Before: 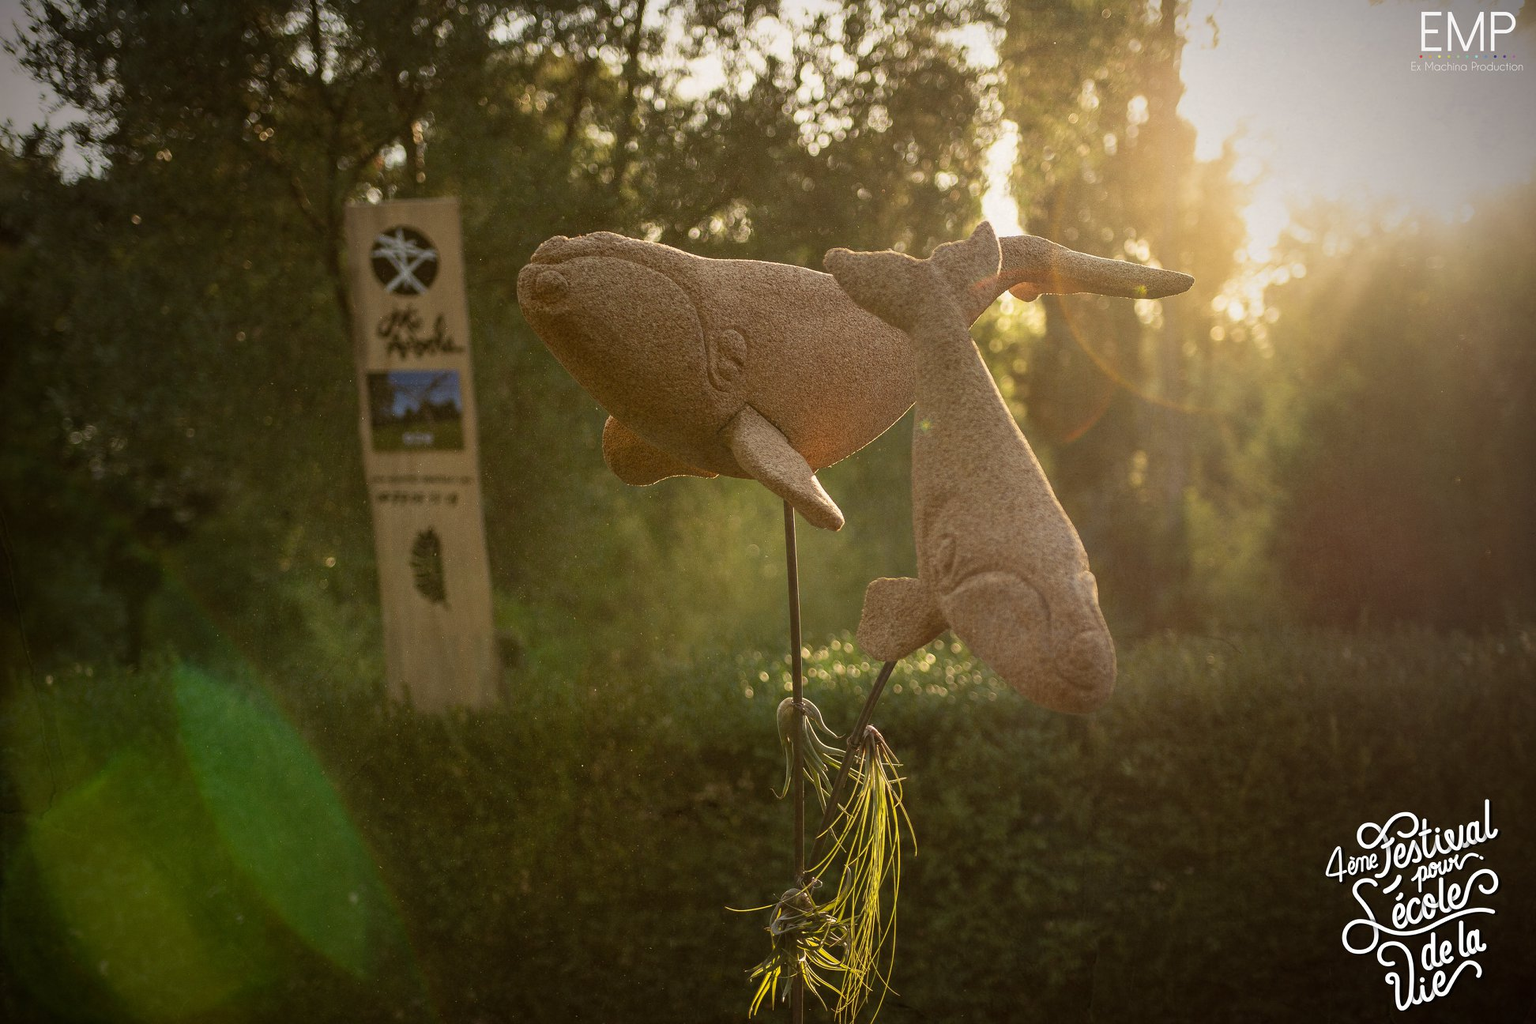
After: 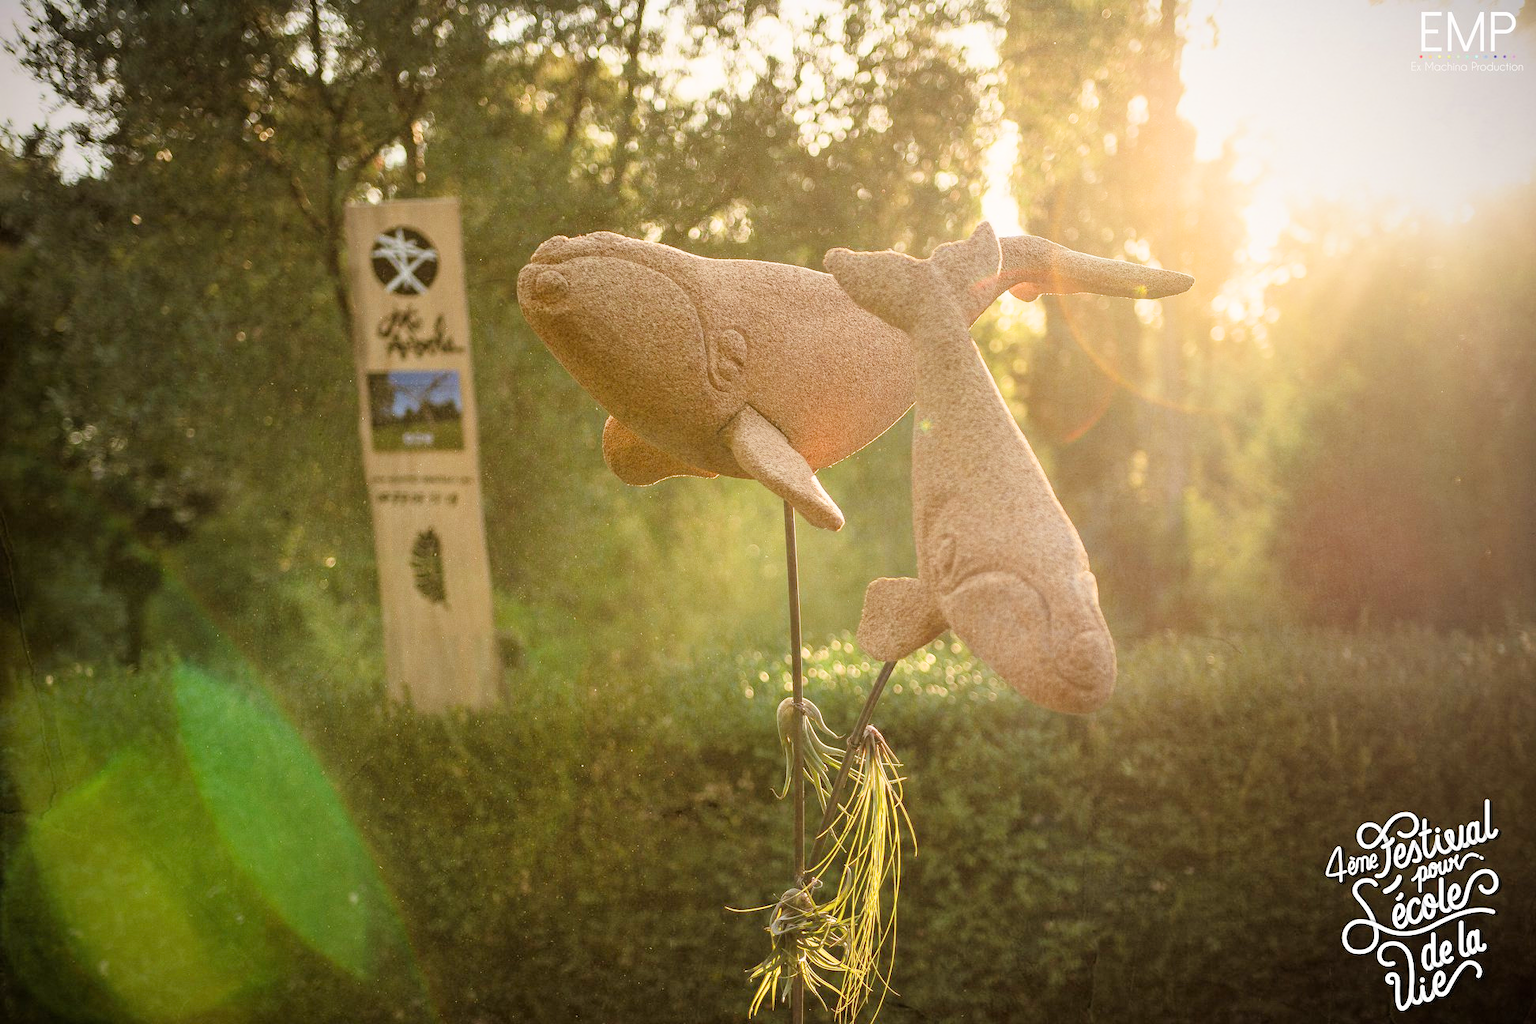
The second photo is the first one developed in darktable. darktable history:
exposure: black level correction 0, exposure 1.699 EV, compensate exposure bias true, compensate highlight preservation false
filmic rgb: black relative exposure -7.7 EV, white relative exposure 4.38 EV, hardness 3.76, latitude 37.5%, contrast 0.971, highlights saturation mix 9.1%, shadows ↔ highlights balance 4.82%
